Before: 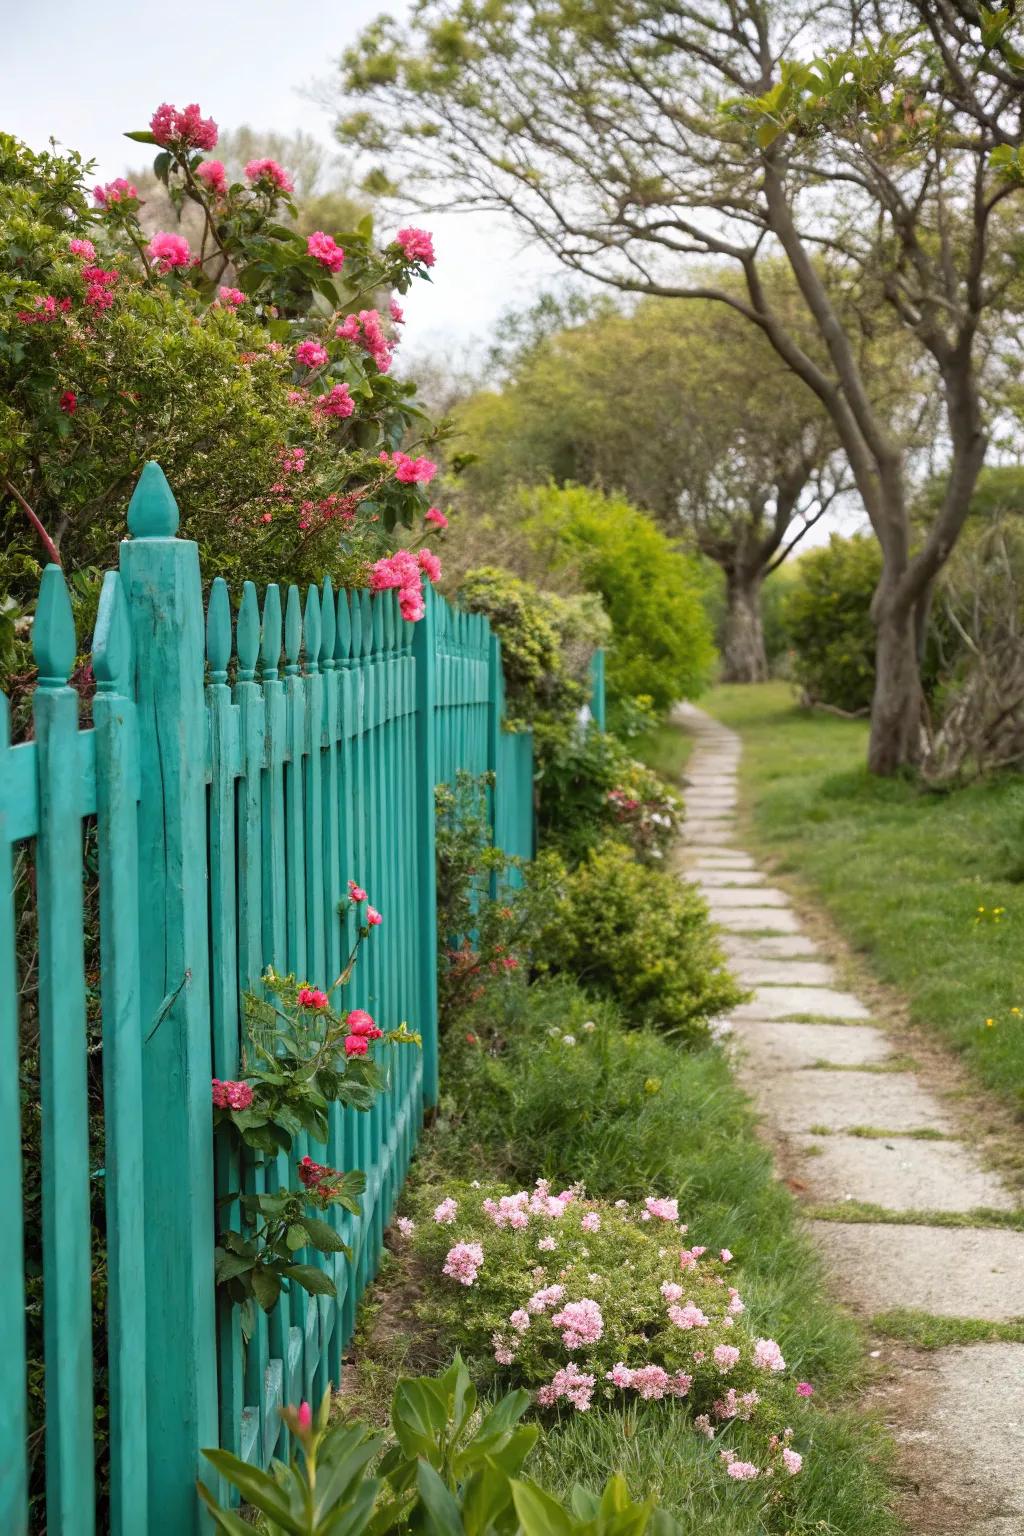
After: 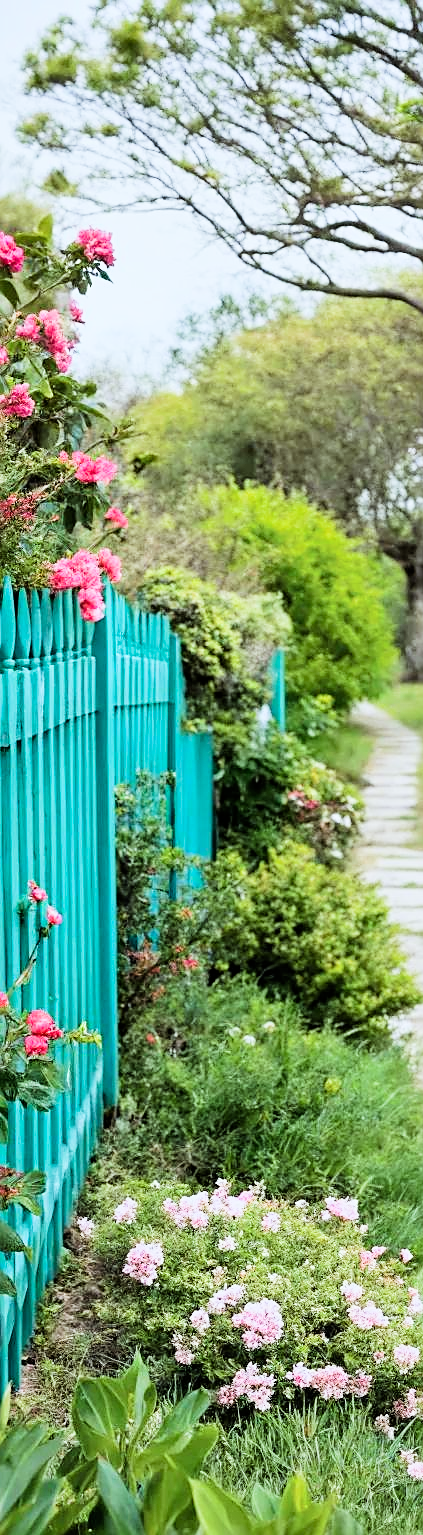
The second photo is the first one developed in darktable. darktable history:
filmic rgb: black relative exposure -5.11 EV, white relative exposure 3.98 EV, hardness 2.88, contrast 1.396, highlights saturation mix -30.69%
exposure: exposure 0.746 EV, compensate highlight preservation false
contrast brightness saturation: contrast 0.096, brightness 0.029, saturation 0.092
crop: left 31.288%, right 27.378%
color calibration: illuminant F (fluorescent), F source F9 (Cool White Deluxe 4150 K) – high CRI, x 0.374, y 0.373, temperature 4151.85 K
shadows and highlights: shadows -88.03, highlights -37.2, soften with gaussian
sharpen: amount 0.495
